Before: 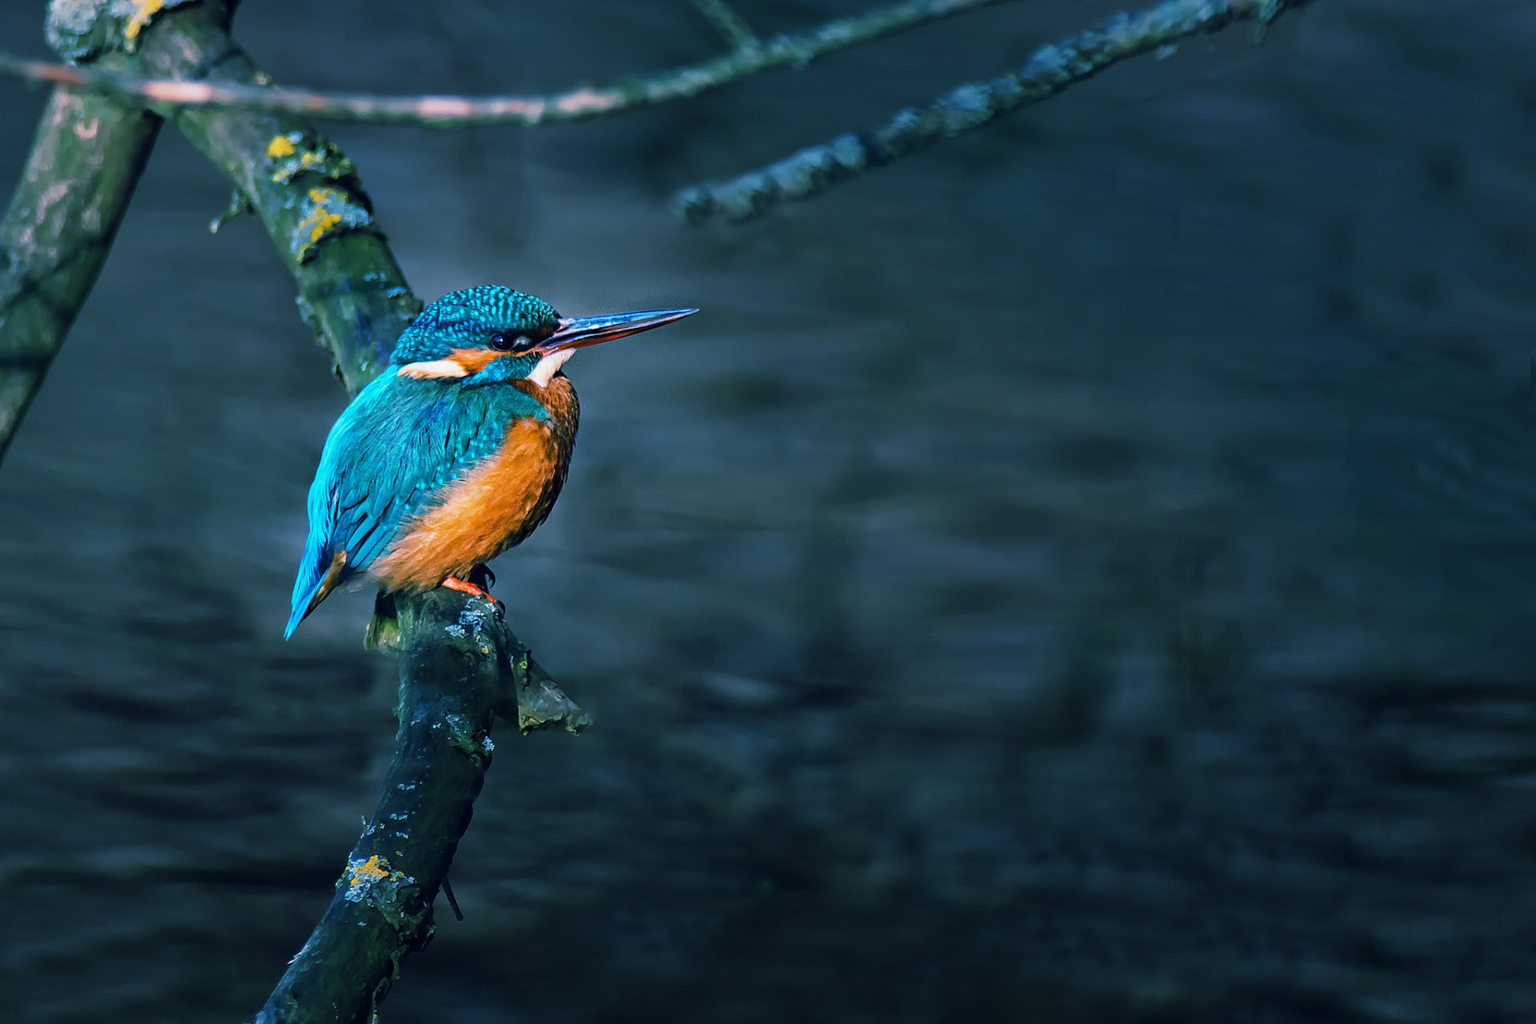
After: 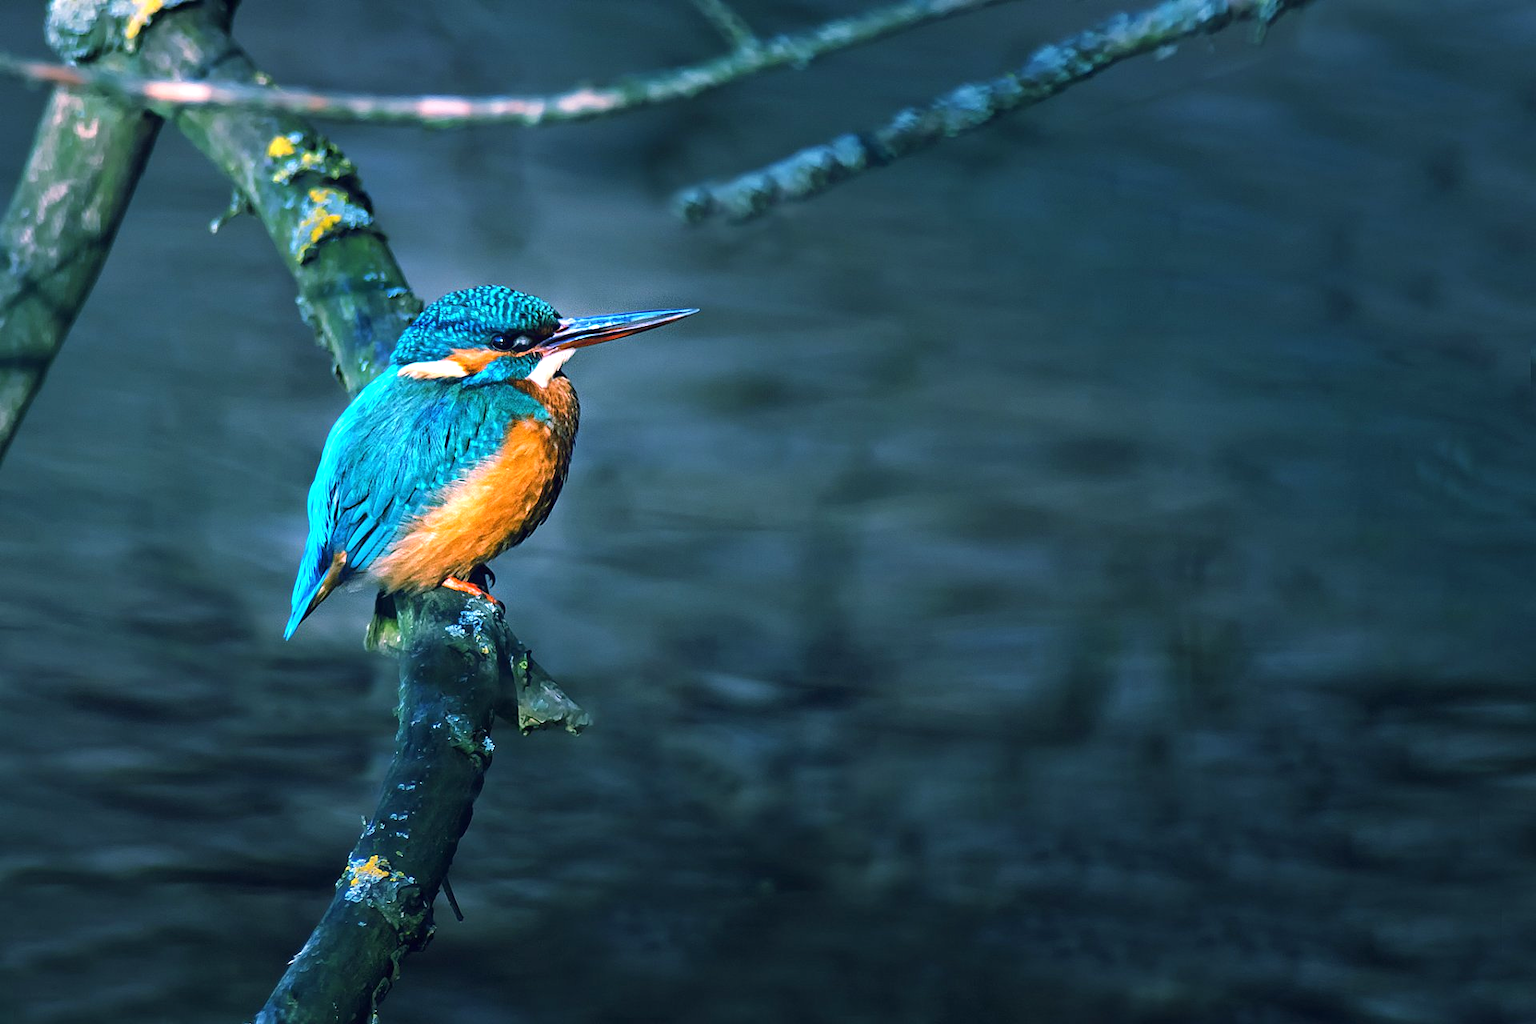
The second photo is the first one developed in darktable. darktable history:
exposure: black level correction 0, exposure 0.695 EV, compensate highlight preservation false
